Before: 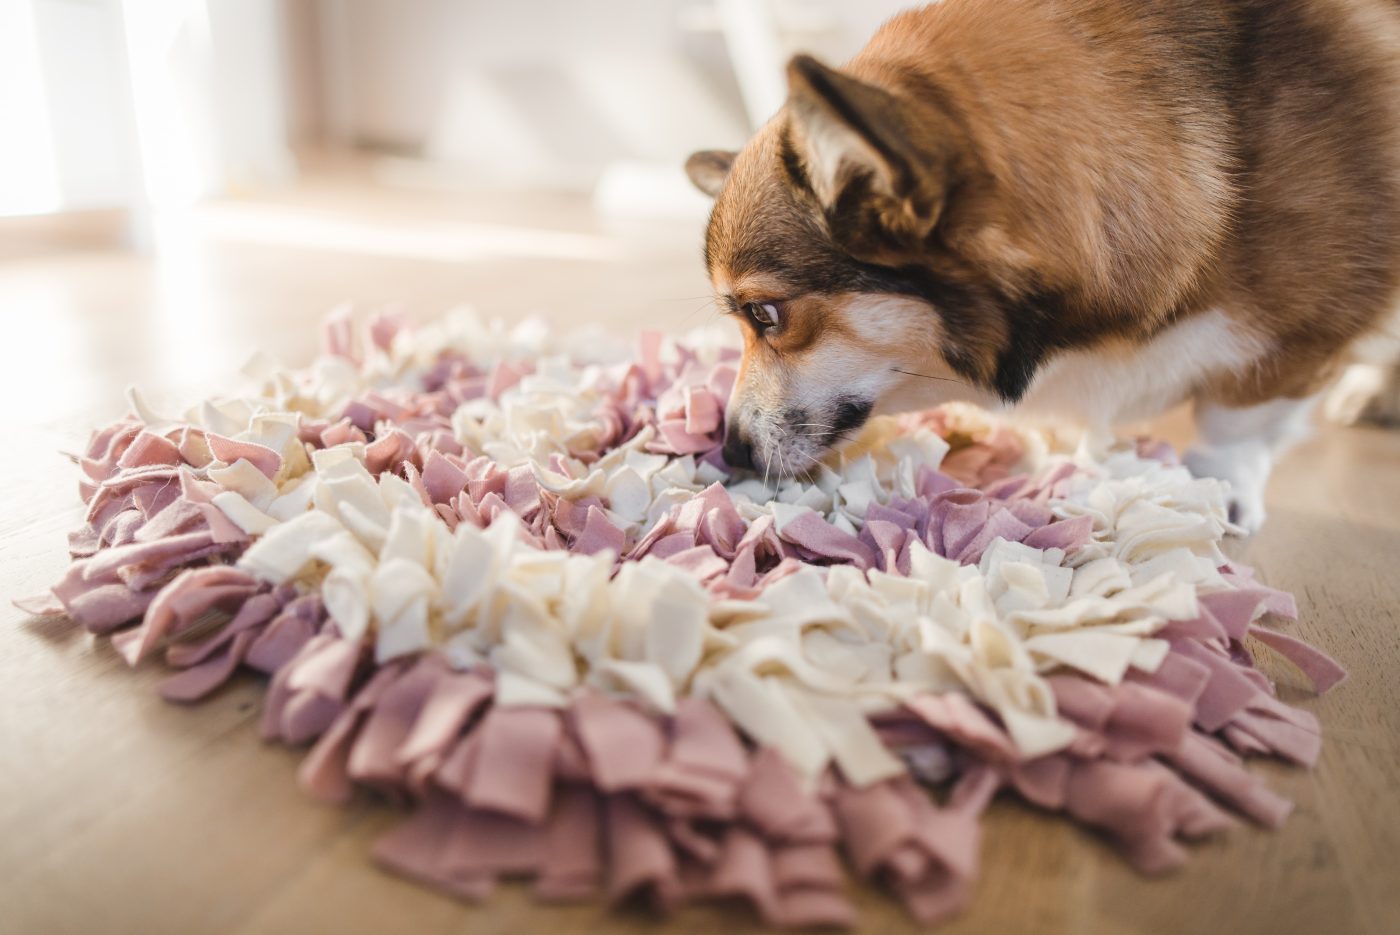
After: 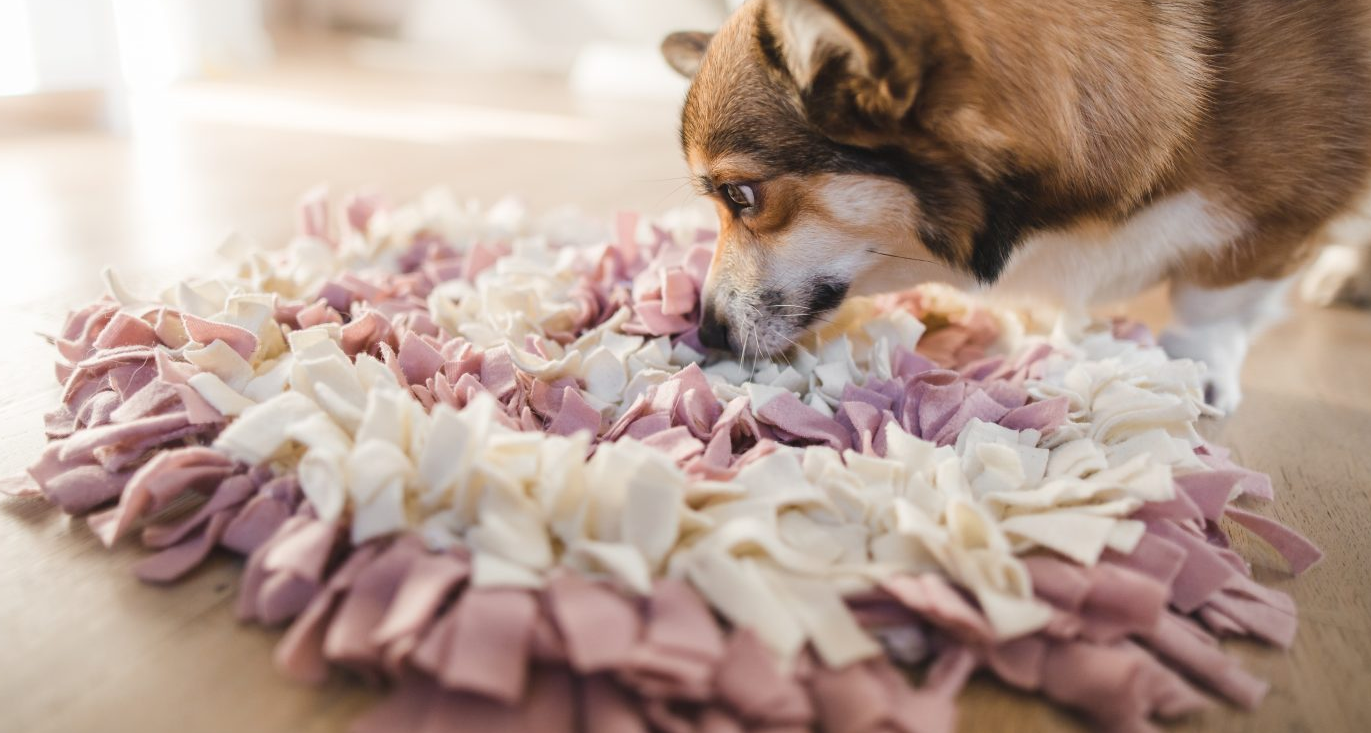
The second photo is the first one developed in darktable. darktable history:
crop and rotate: left 1.855%, top 12.778%, right 0.146%, bottom 8.739%
